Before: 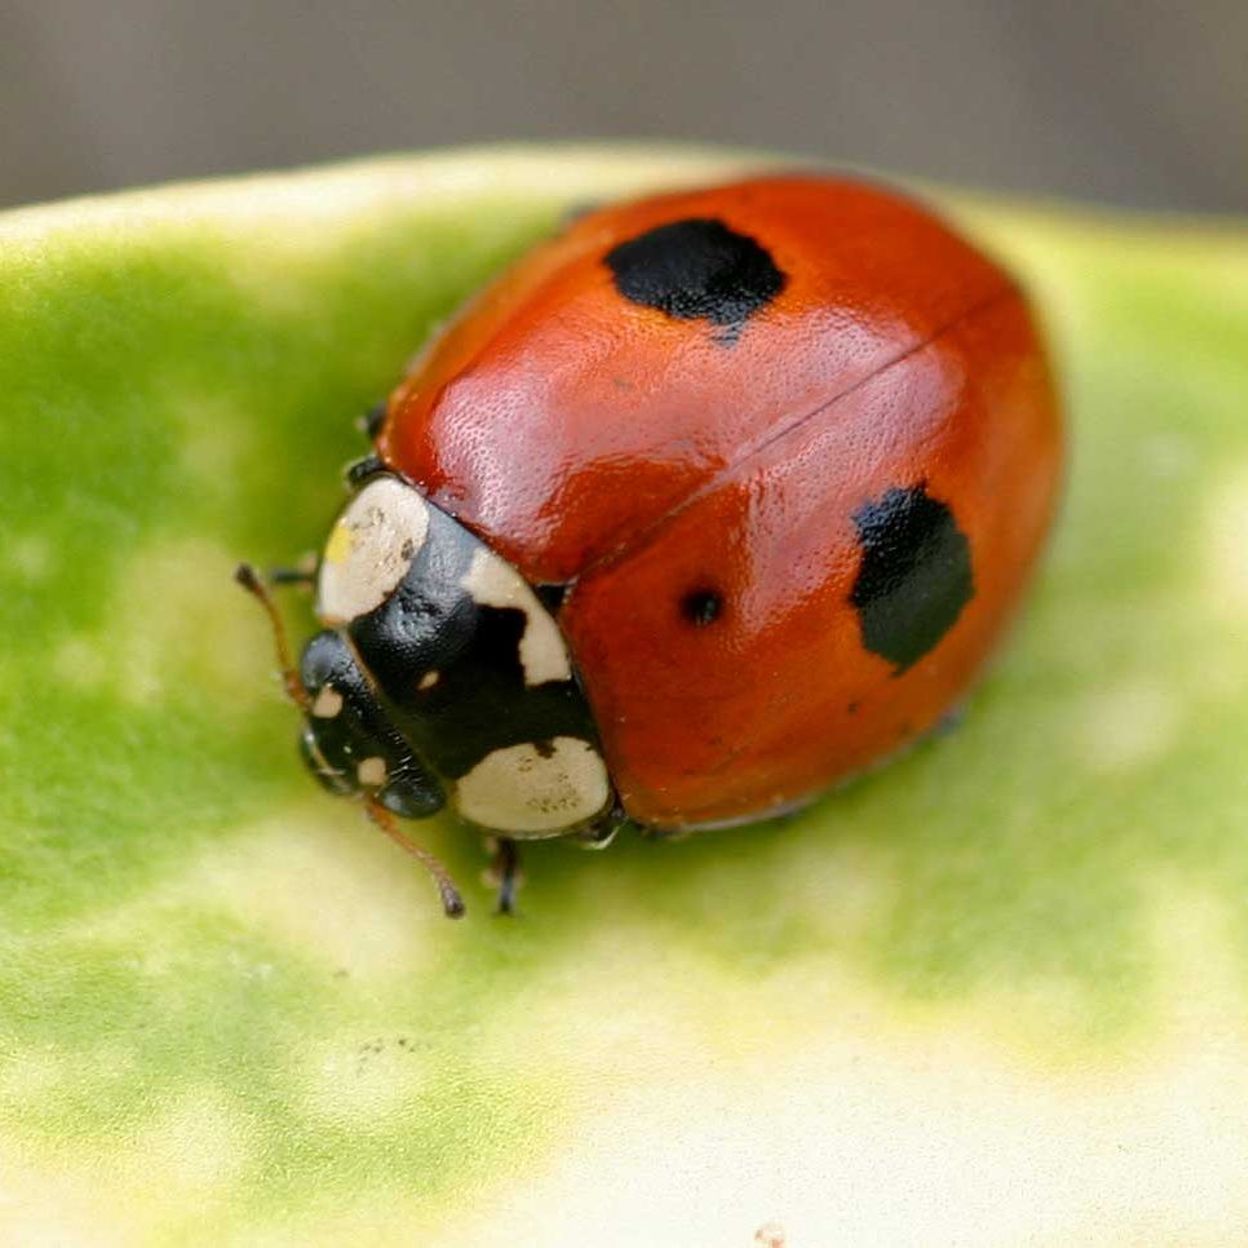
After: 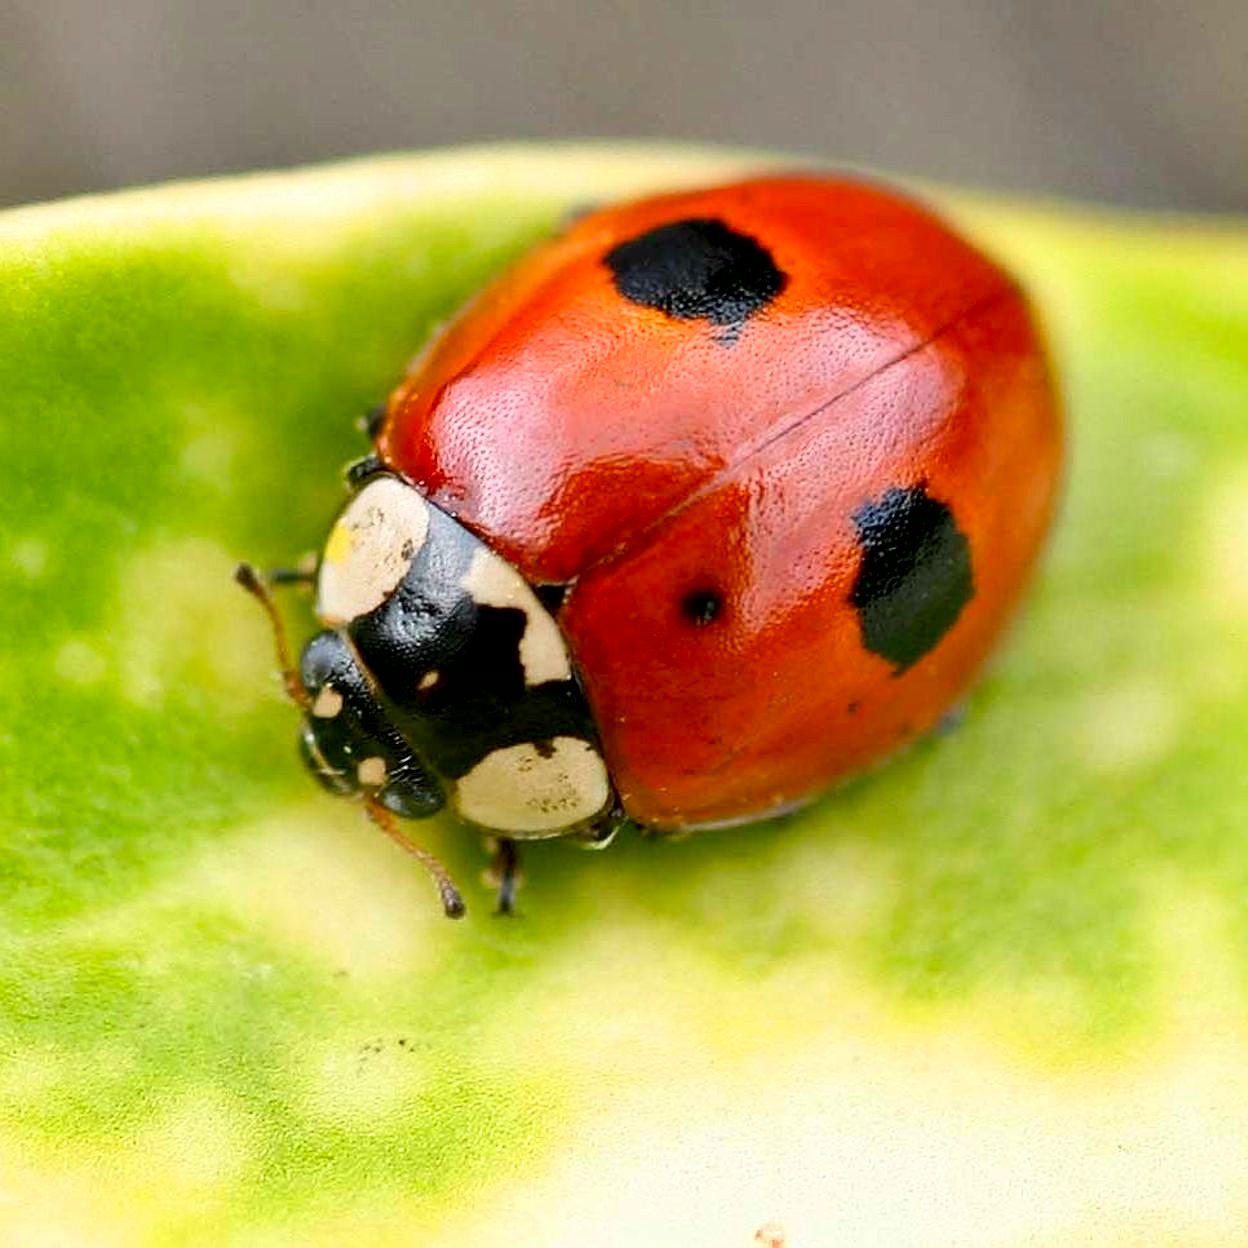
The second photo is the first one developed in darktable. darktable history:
contrast brightness saturation: contrast 0.199, brightness 0.17, saturation 0.227
exposure: black level correction 0.004, exposure 0.016 EV, compensate exposure bias true, compensate highlight preservation false
sharpen: on, module defaults
shadows and highlights: shadows 24.95, highlights -48.31, soften with gaussian
